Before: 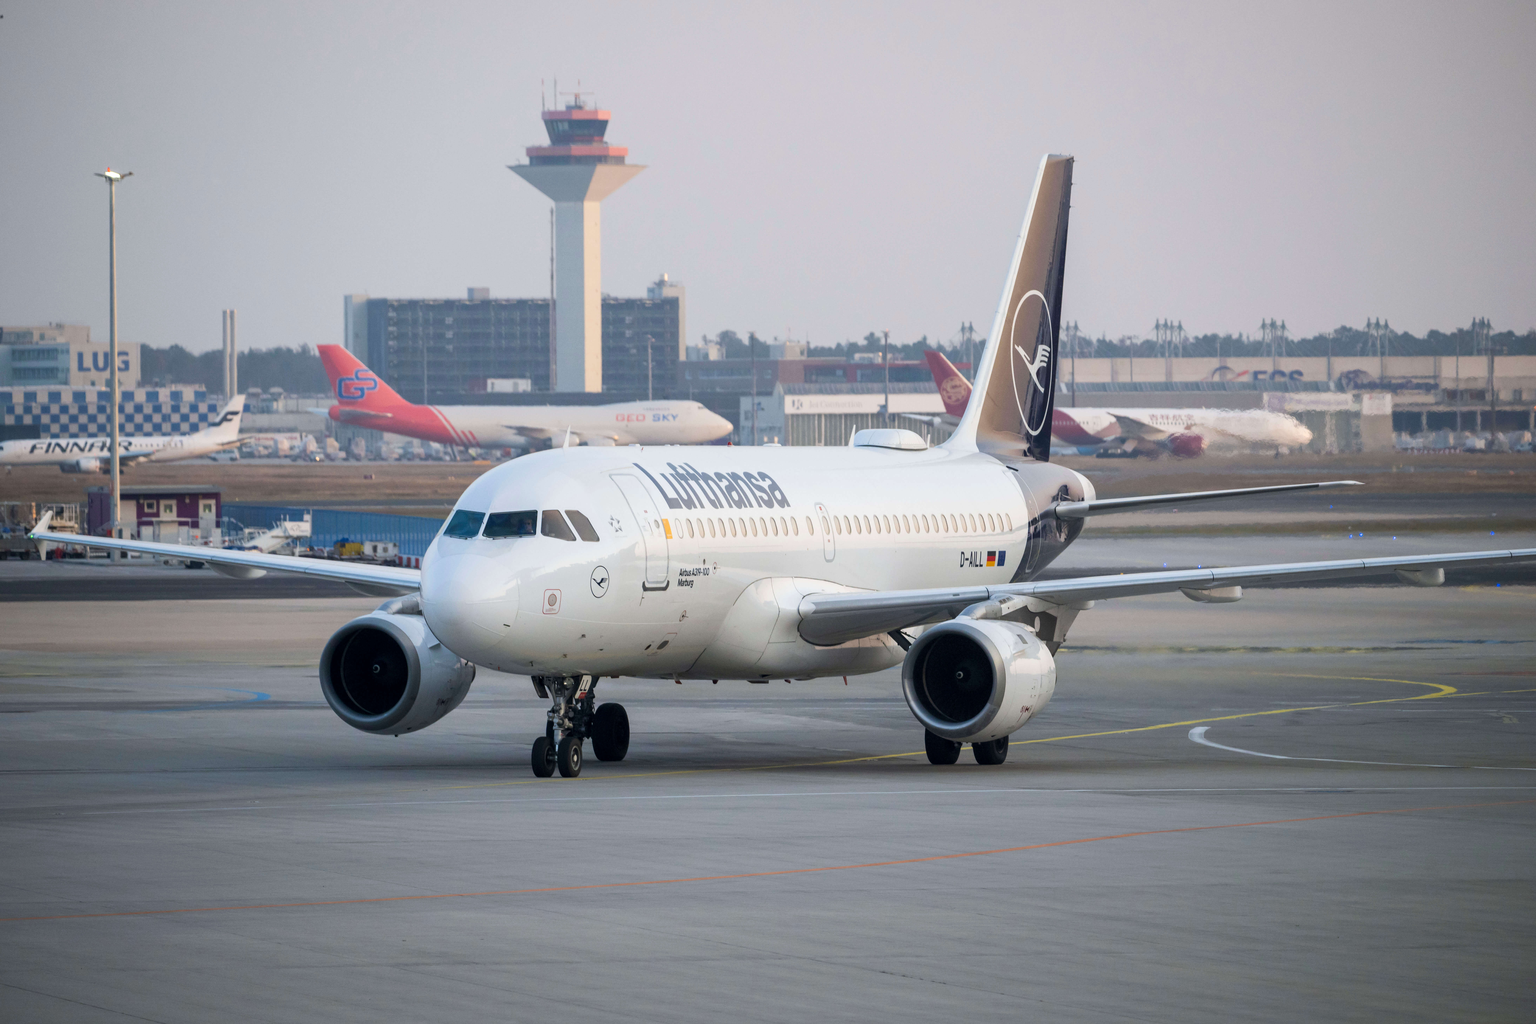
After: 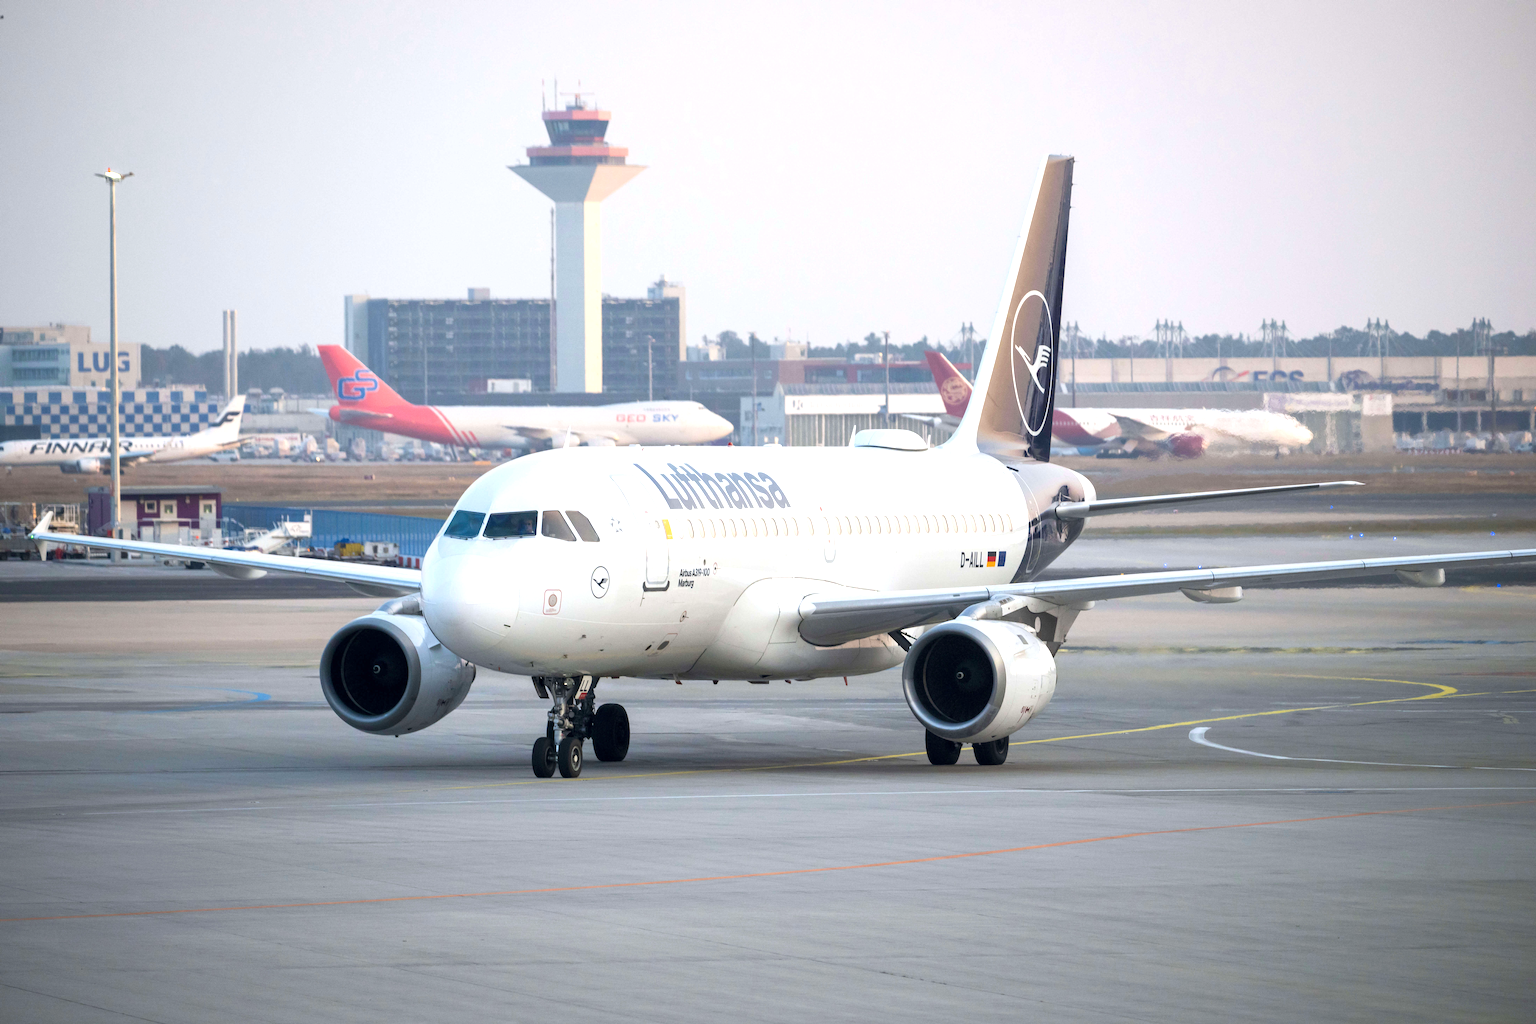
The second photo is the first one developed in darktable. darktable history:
exposure: exposure 0.74 EV, compensate highlight preservation false
color balance: input saturation 99%
